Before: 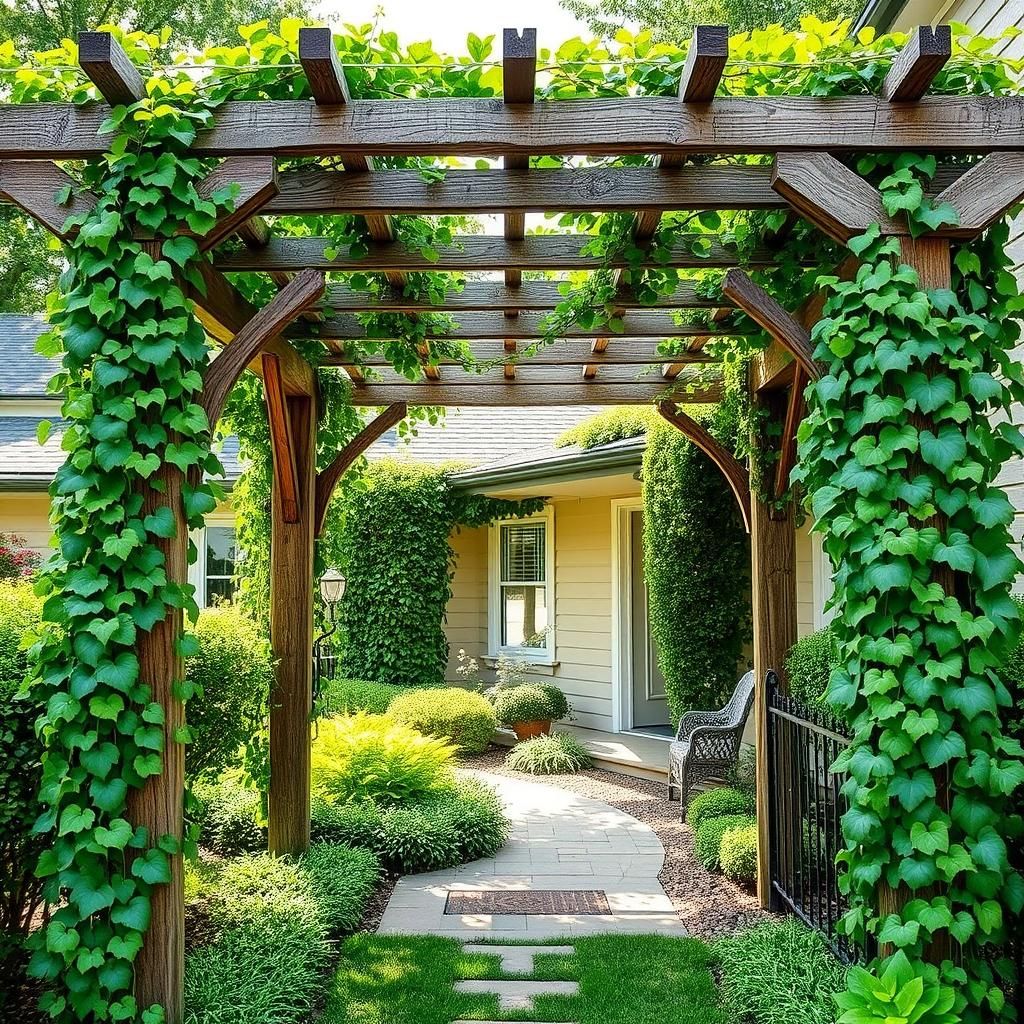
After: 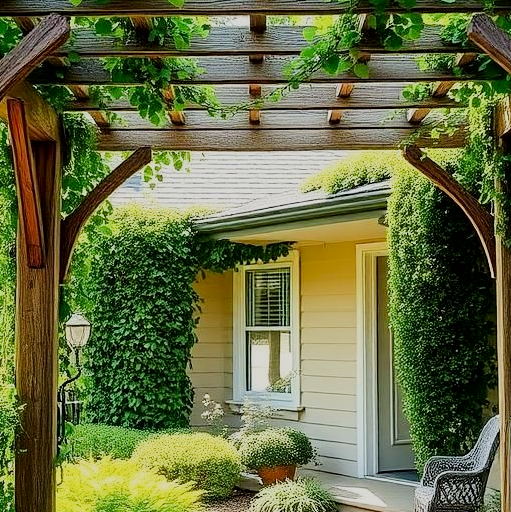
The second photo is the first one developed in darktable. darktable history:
exposure: black level correction 0, exposure 0.5 EV, compensate exposure bias true, compensate highlight preservation false
crop: left 25%, top 25%, right 25%, bottom 25%
contrast brightness saturation: brightness -0.09
filmic rgb: black relative exposure -7.32 EV, white relative exposure 5.09 EV, hardness 3.2
